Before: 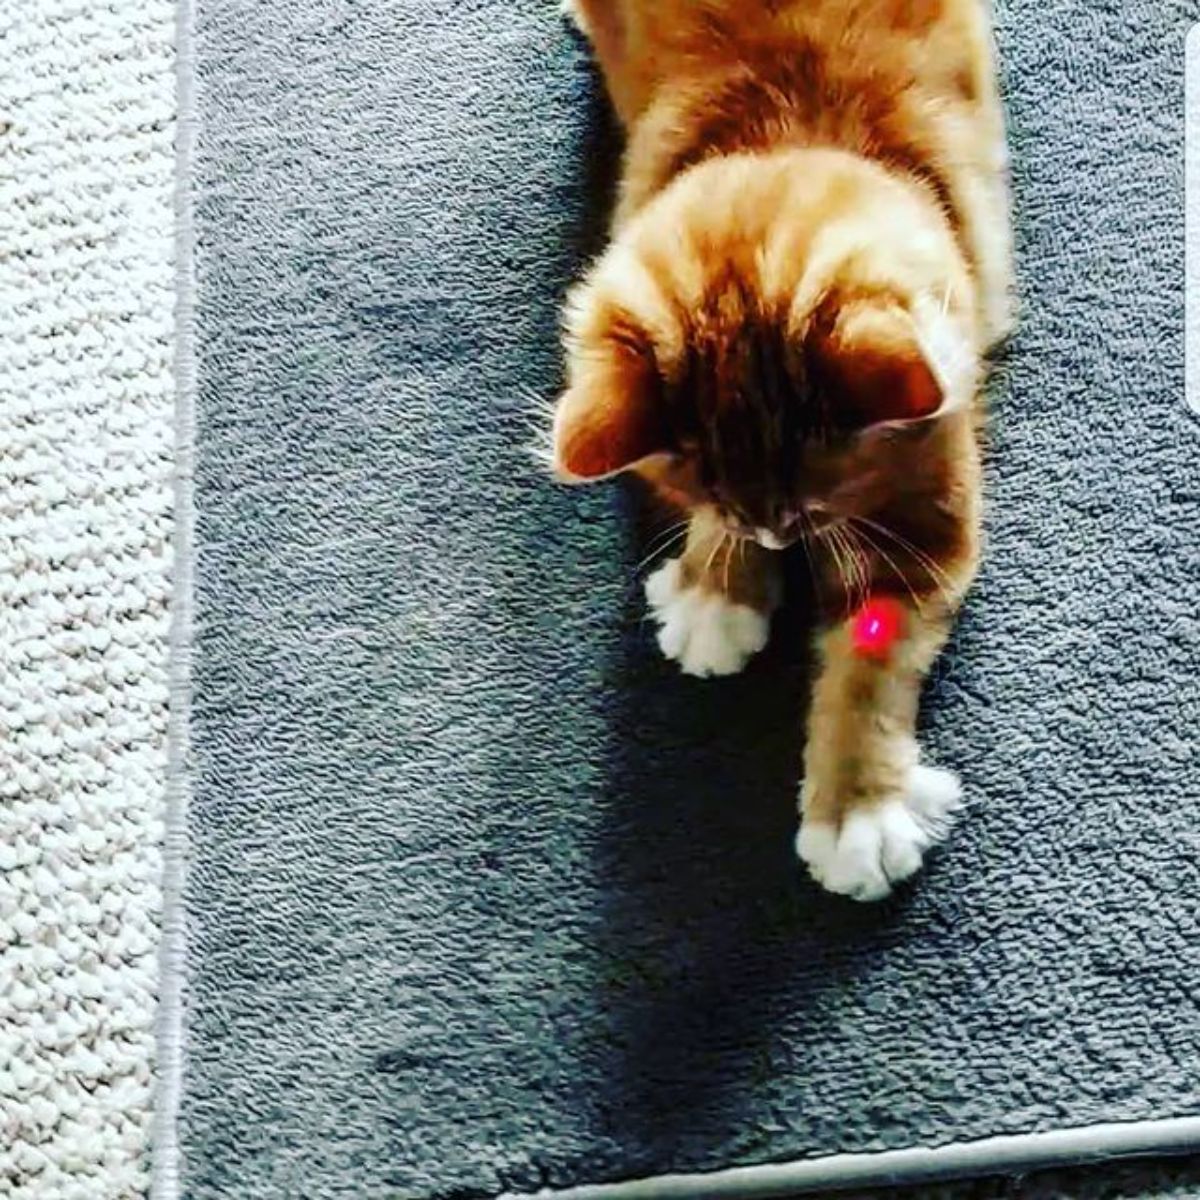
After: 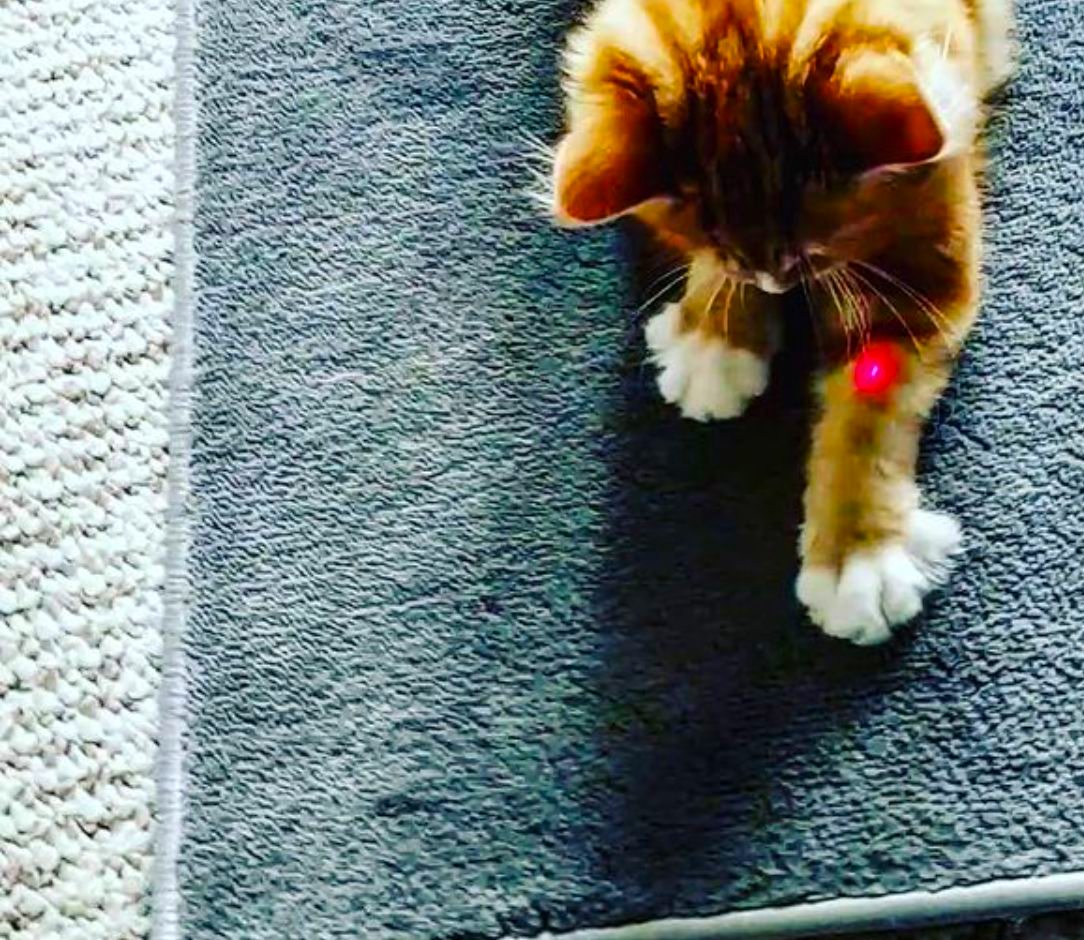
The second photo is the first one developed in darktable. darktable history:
crop: top 21.388%, right 9.439%, bottom 0.215%
color balance rgb: linear chroma grading › global chroma 14.854%, perceptual saturation grading › global saturation 19.914%
